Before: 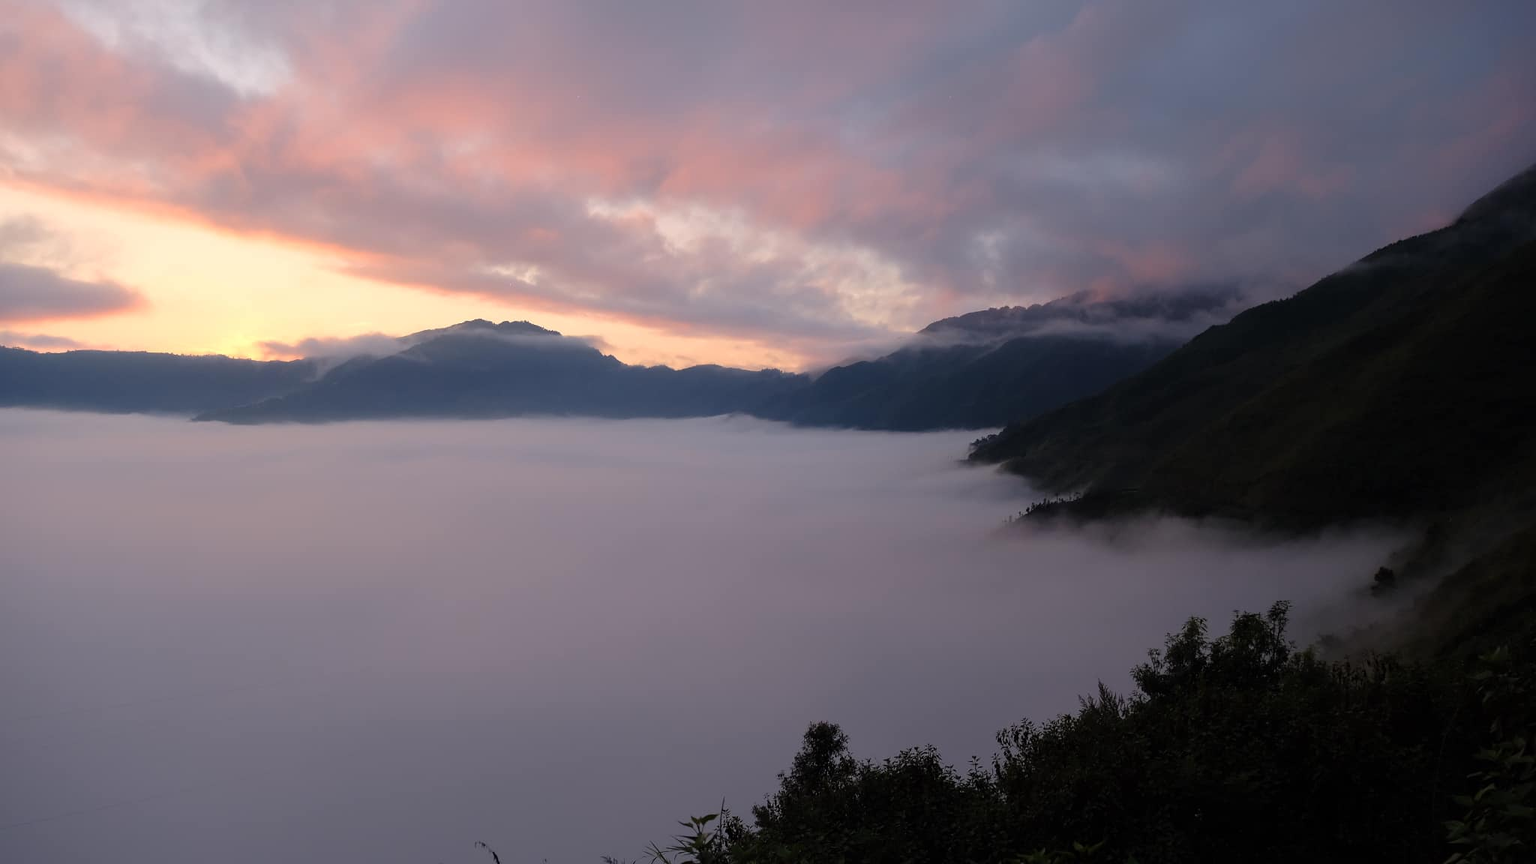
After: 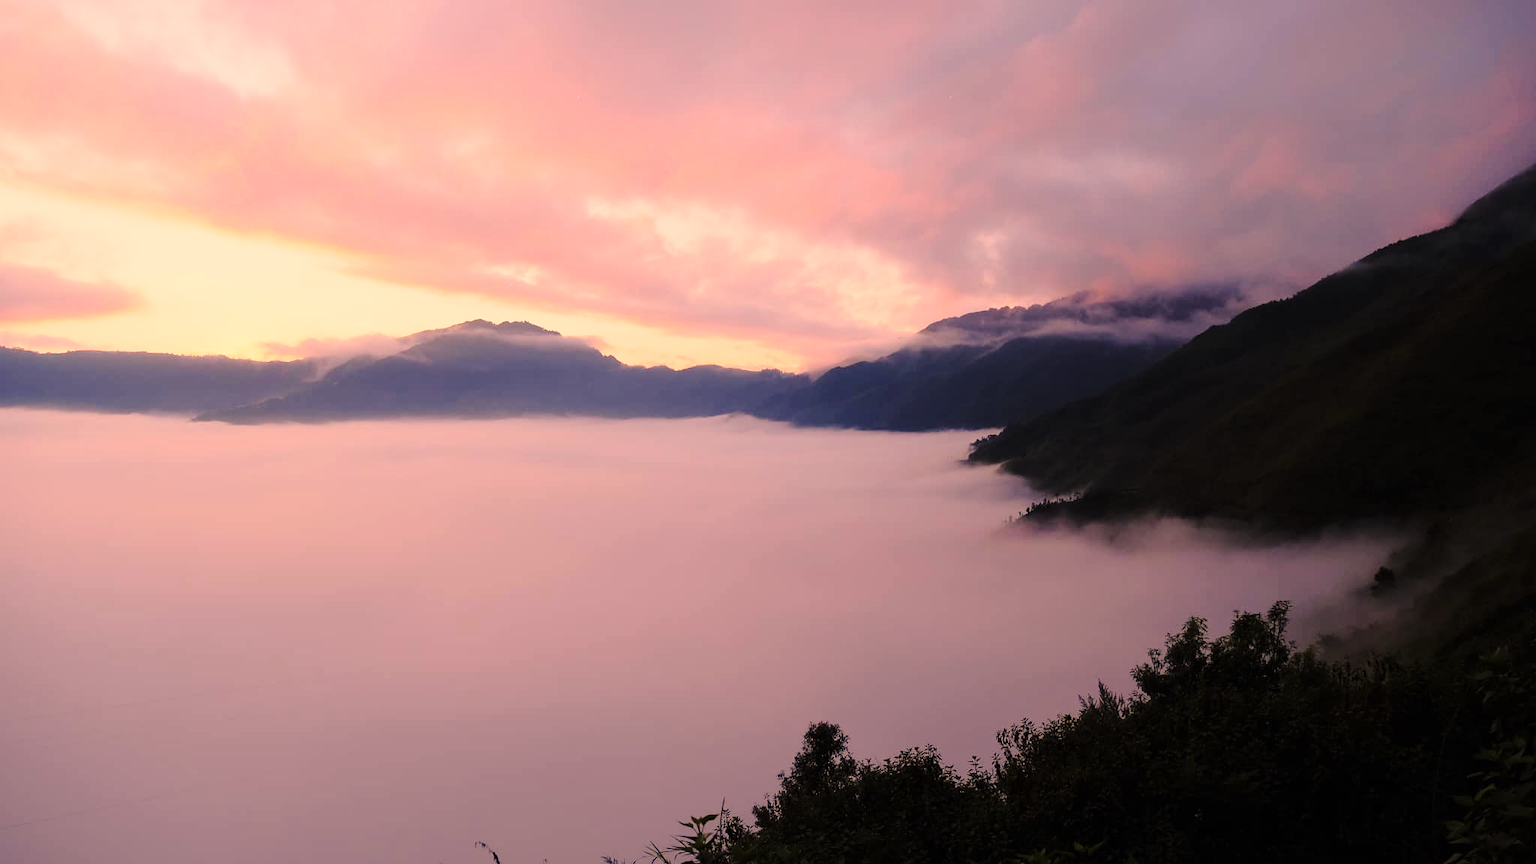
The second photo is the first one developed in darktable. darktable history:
base curve: curves: ch0 [(0, 0) (0.028, 0.03) (0.121, 0.232) (0.46, 0.748) (0.859, 0.968) (1, 1)], preserve colors none
color correction: highlights a* 21.88, highlights b* 22.25
